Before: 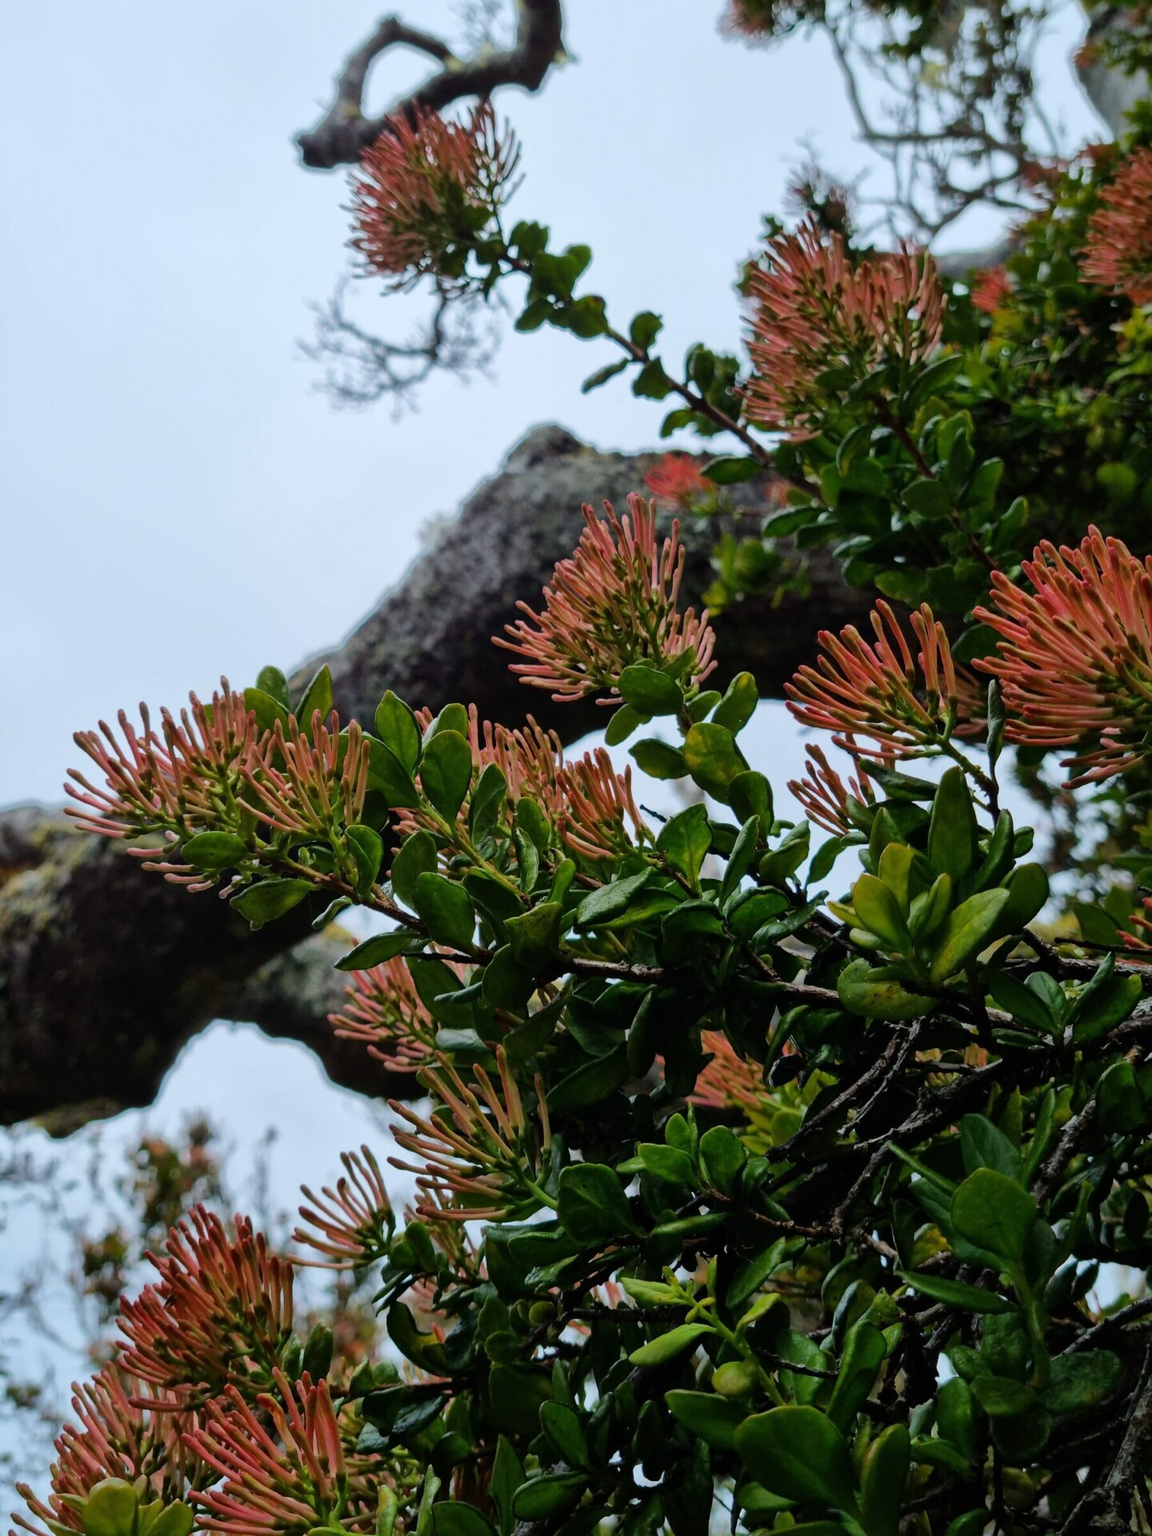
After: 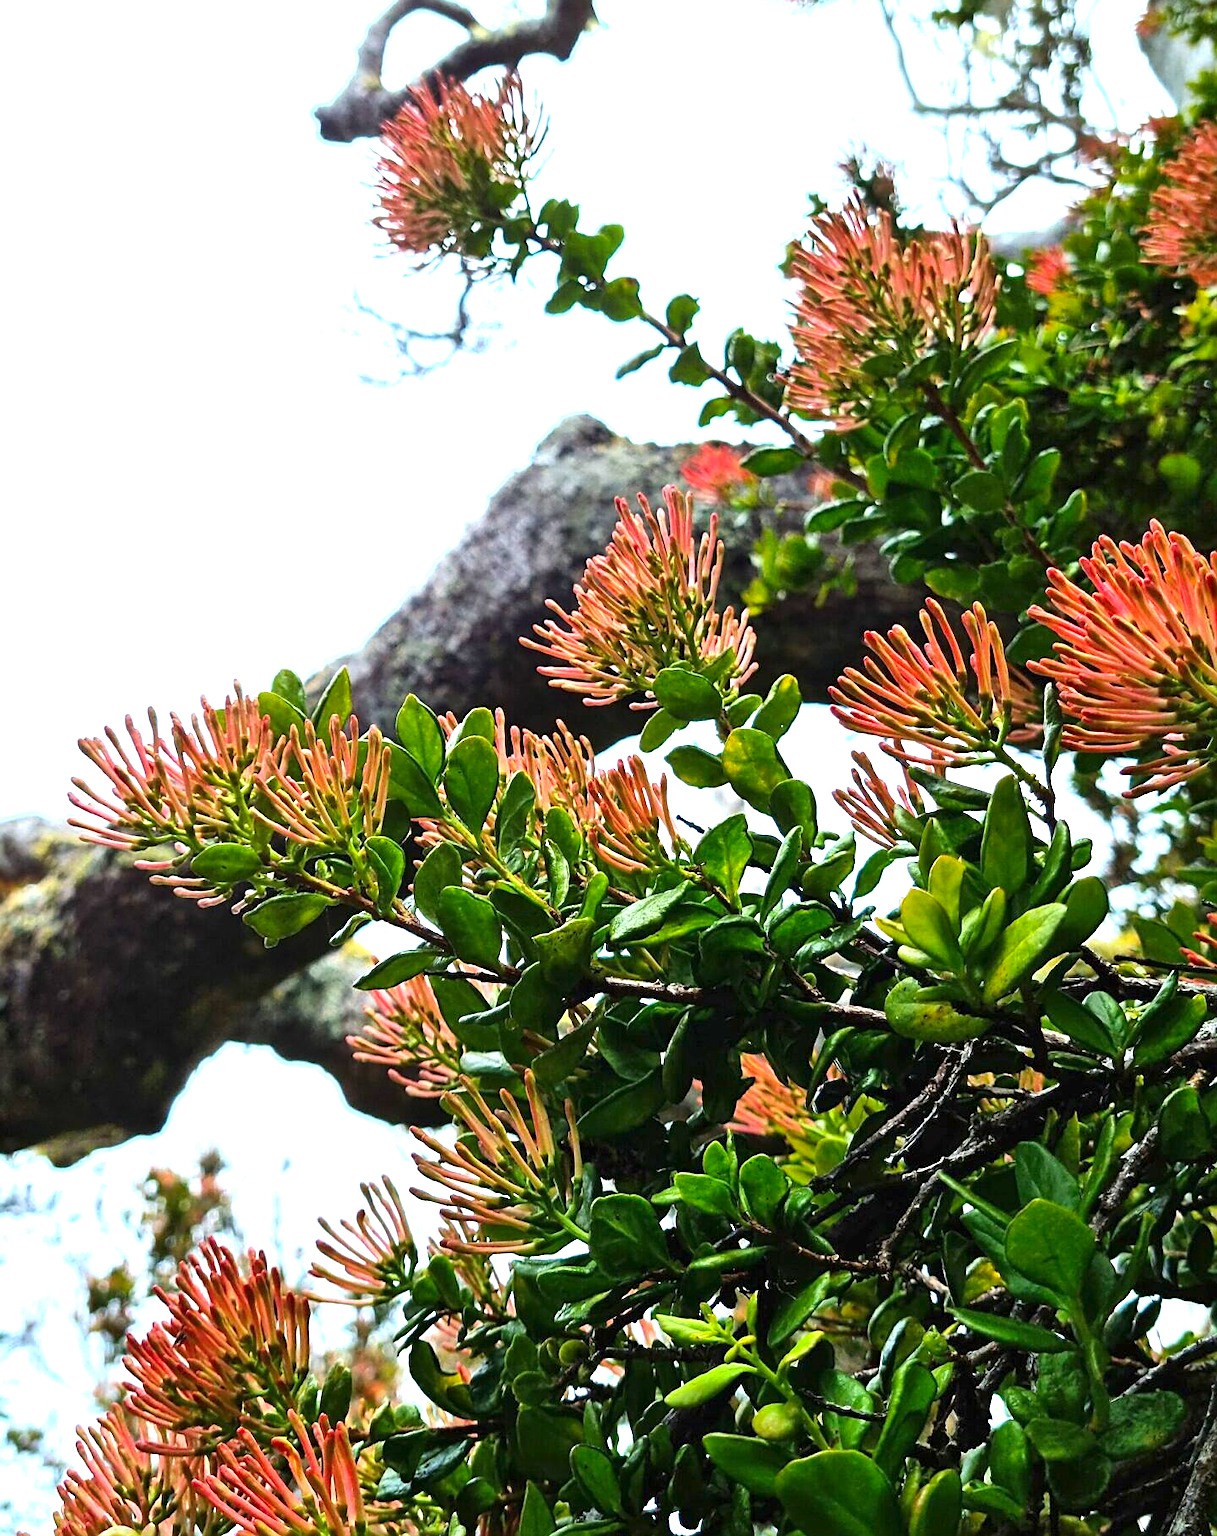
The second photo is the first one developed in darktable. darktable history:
sharpen: on, module defaults
exposure: black level correction 0, exposure 1.621 EV, compensate exposure bias true, compensate highlight preservation false
contrast brightness saturation: contrast 0.035, saturation 0.15
crop and rotate: top 2.199%, bottom 3.133%
